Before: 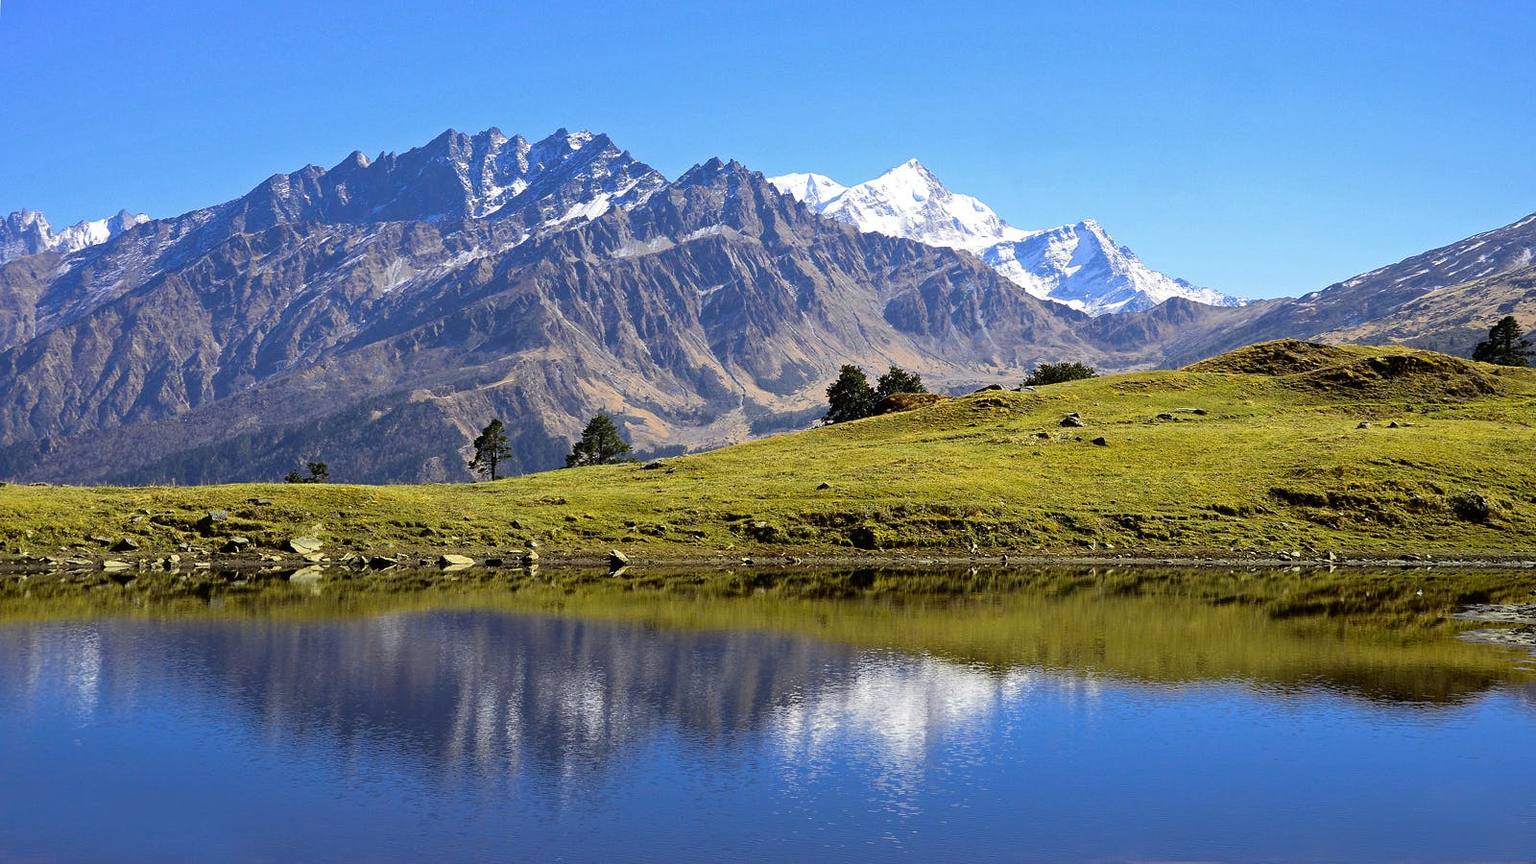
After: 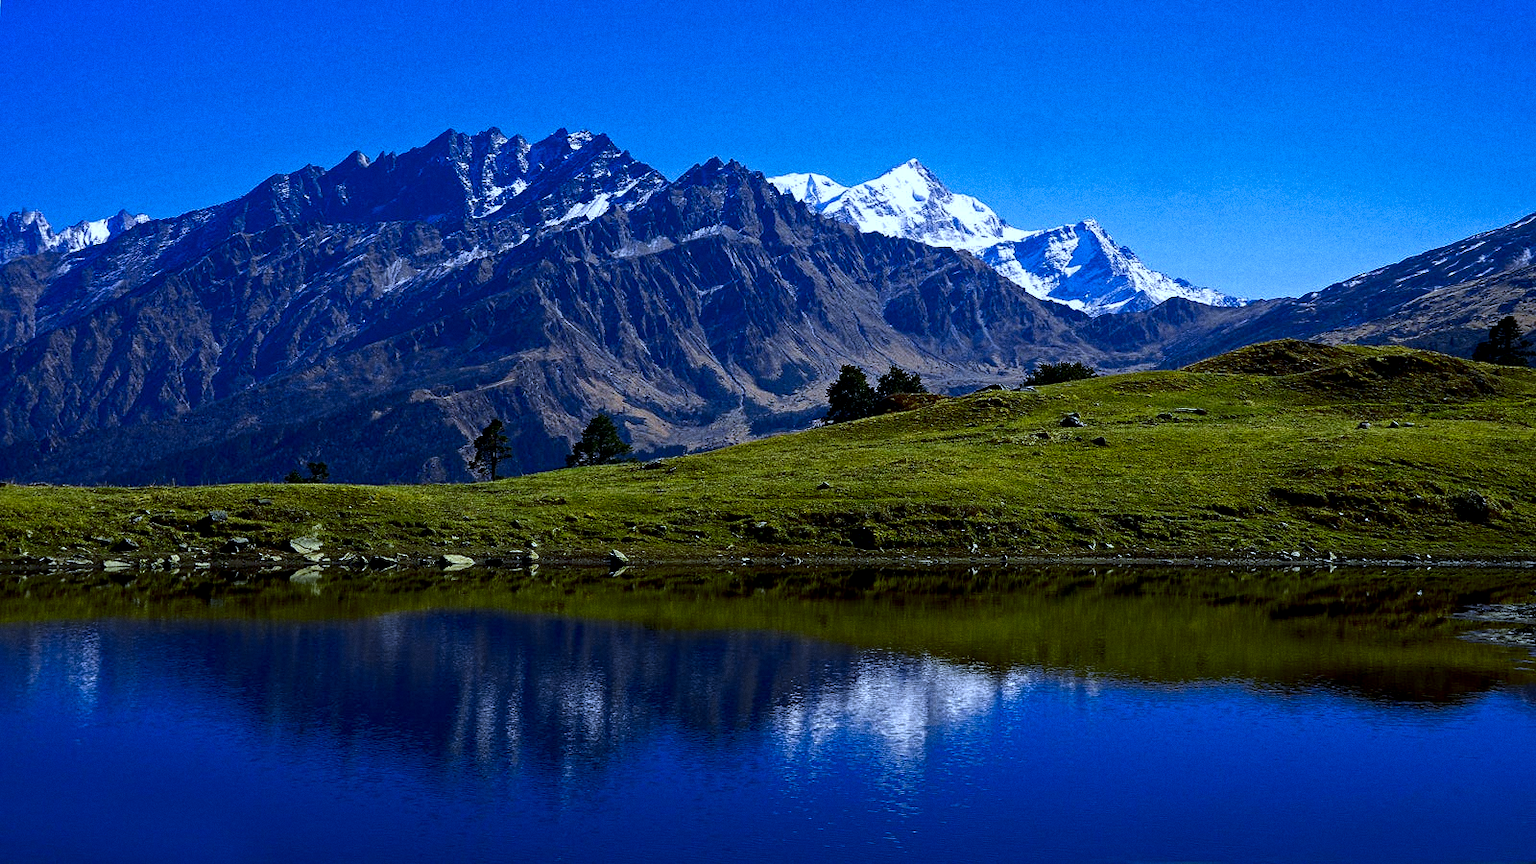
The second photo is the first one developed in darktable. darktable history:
grain: coarseness 0.09 ISO
white balance: red 0.871, blue 1.249
contrast brightness saturation: brightness -0.52
haze removal: adaptive false
local contrast: highlights 100%, shadows 100%, detail 120%, midtone range 0.2
